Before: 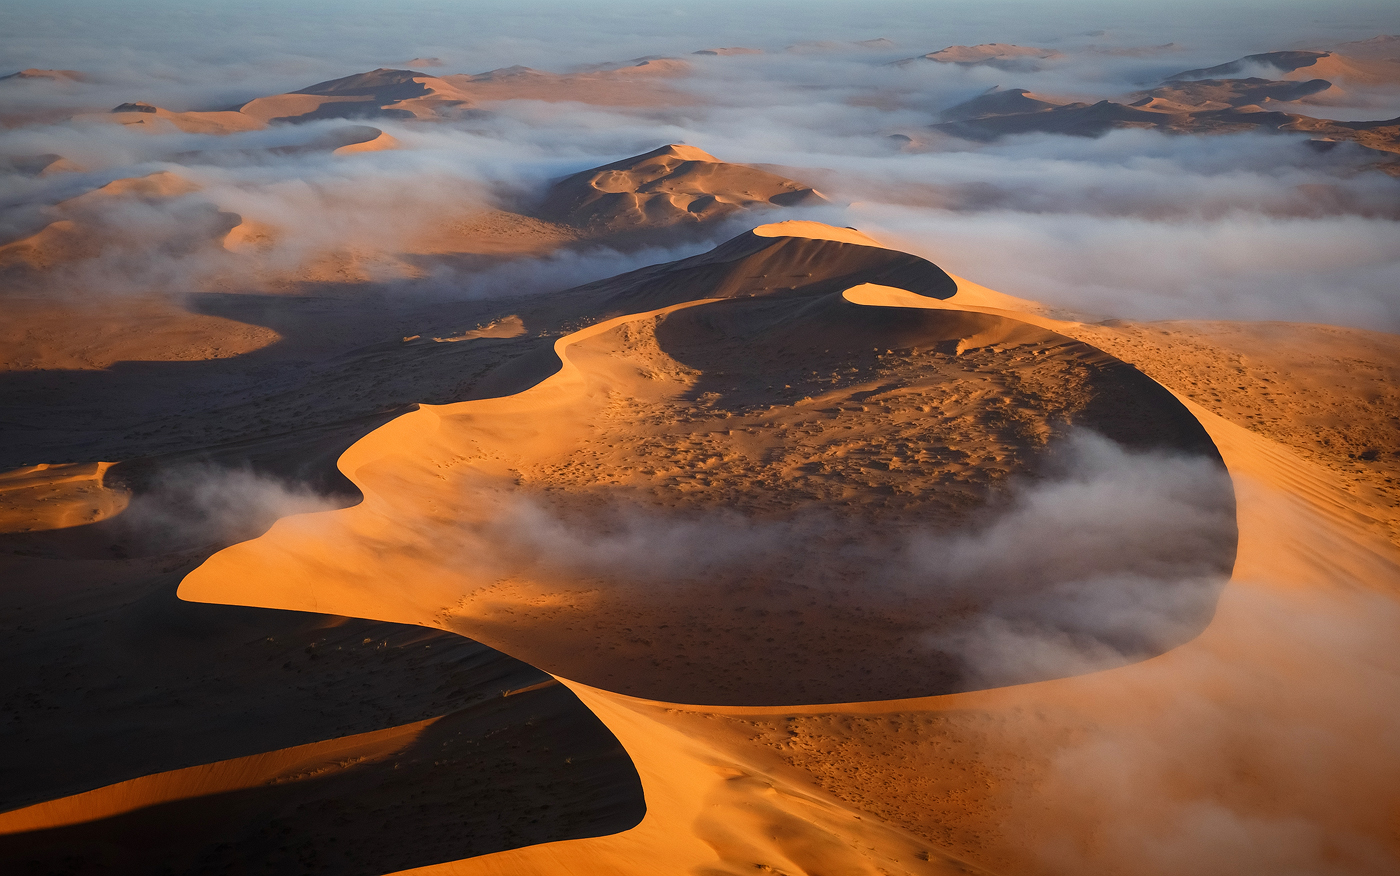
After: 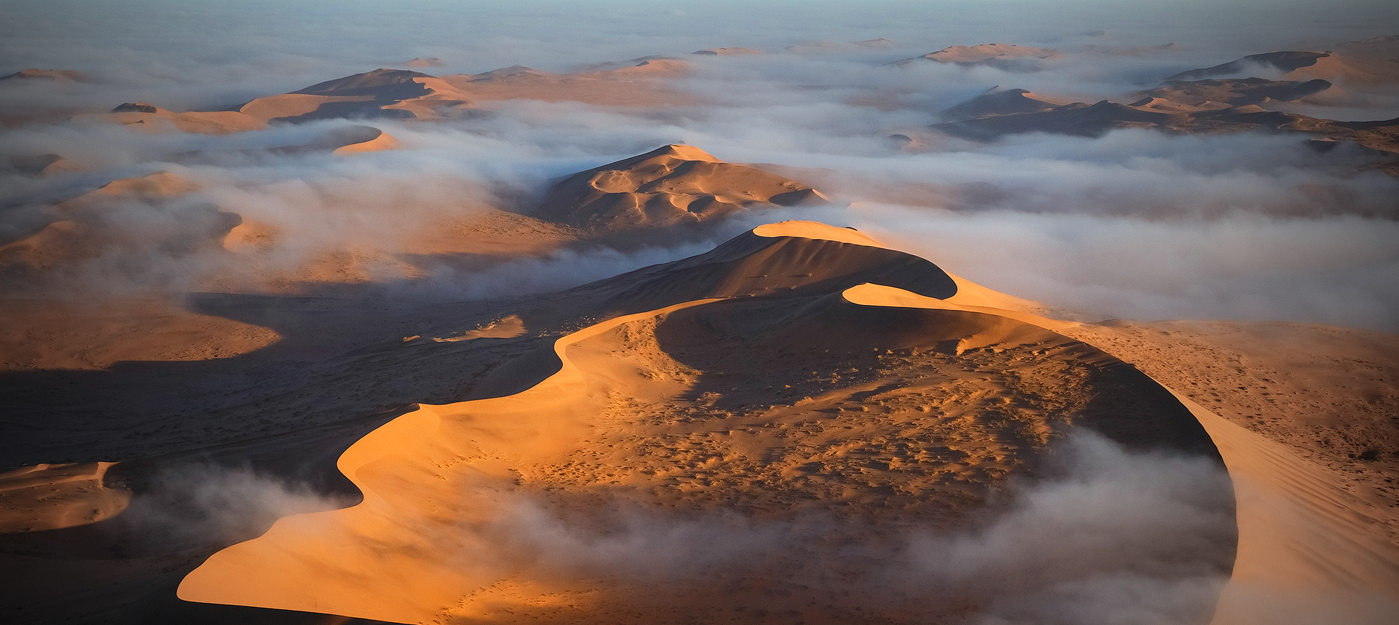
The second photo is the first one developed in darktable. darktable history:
crop: bottom 28.576%
vignetting: fall-off start 72.14%, fall-off radius 108.07%, brightness -0.713, saturation -0.488, center (-0.054, -0.359), width/height ratio 0.729
